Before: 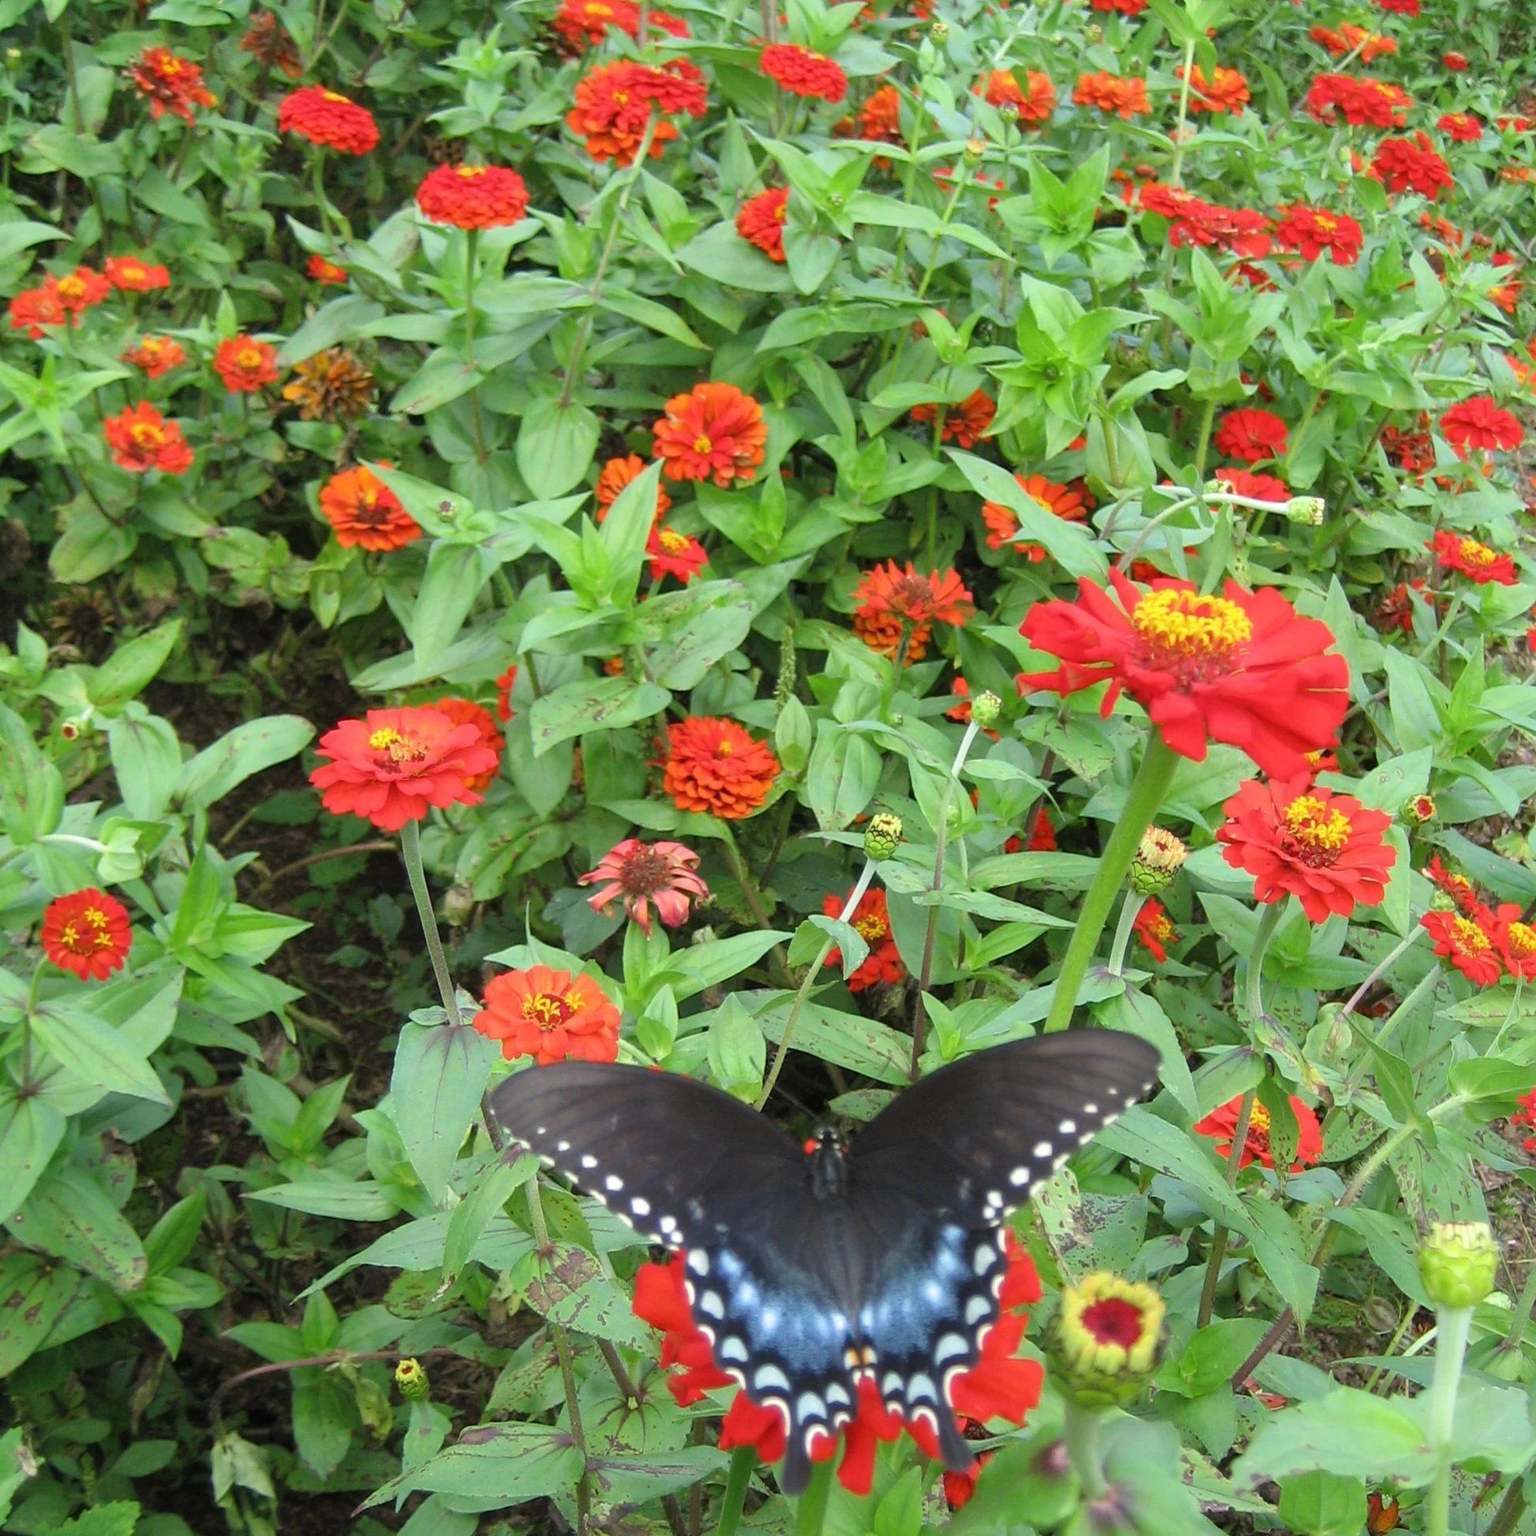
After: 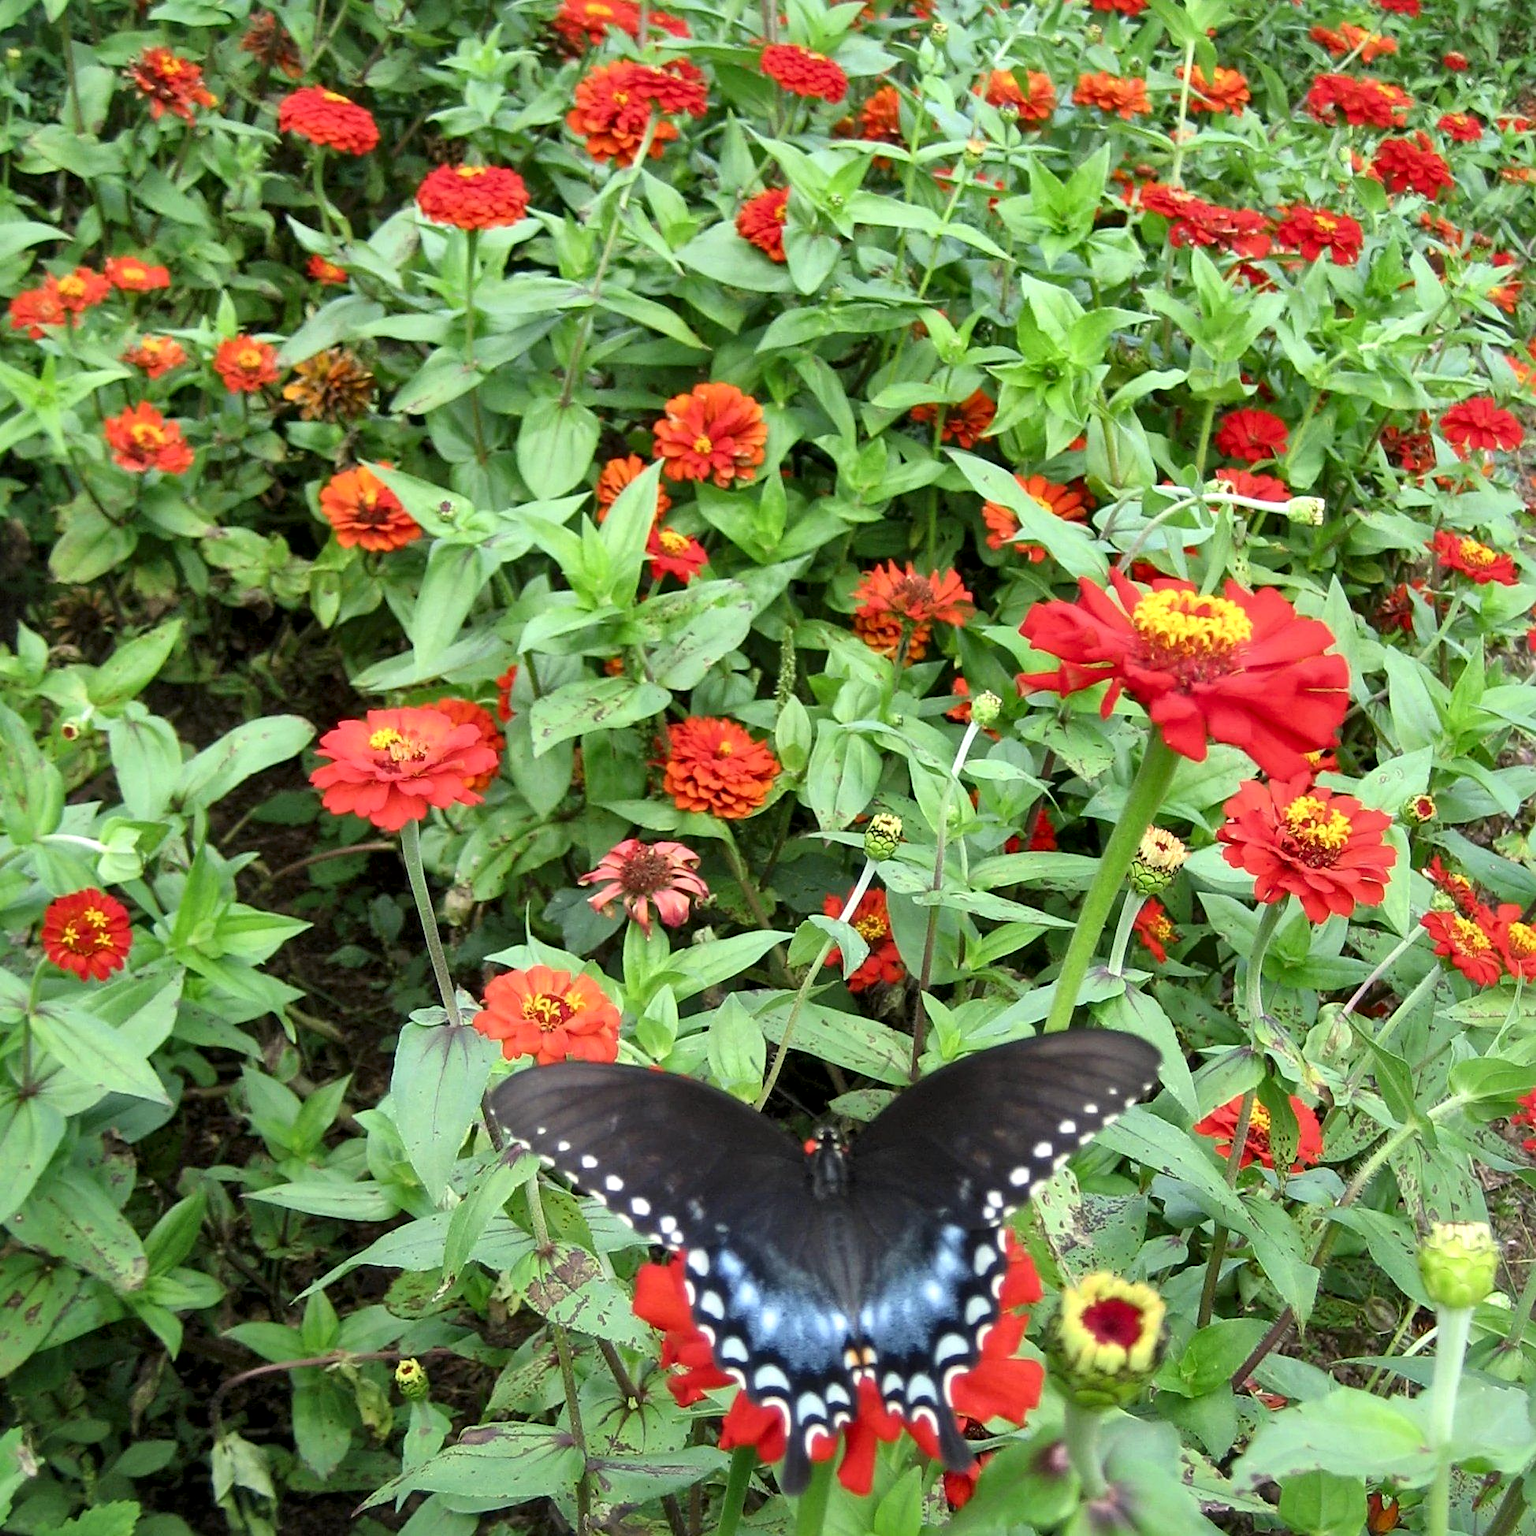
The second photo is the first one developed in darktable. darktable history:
white balance: red 1, blue 1
sharpen: amount 0.2
local contrast: mode bilateral grid, contrast 100, coarseness 100, detail 165%, midtone range 0.2
